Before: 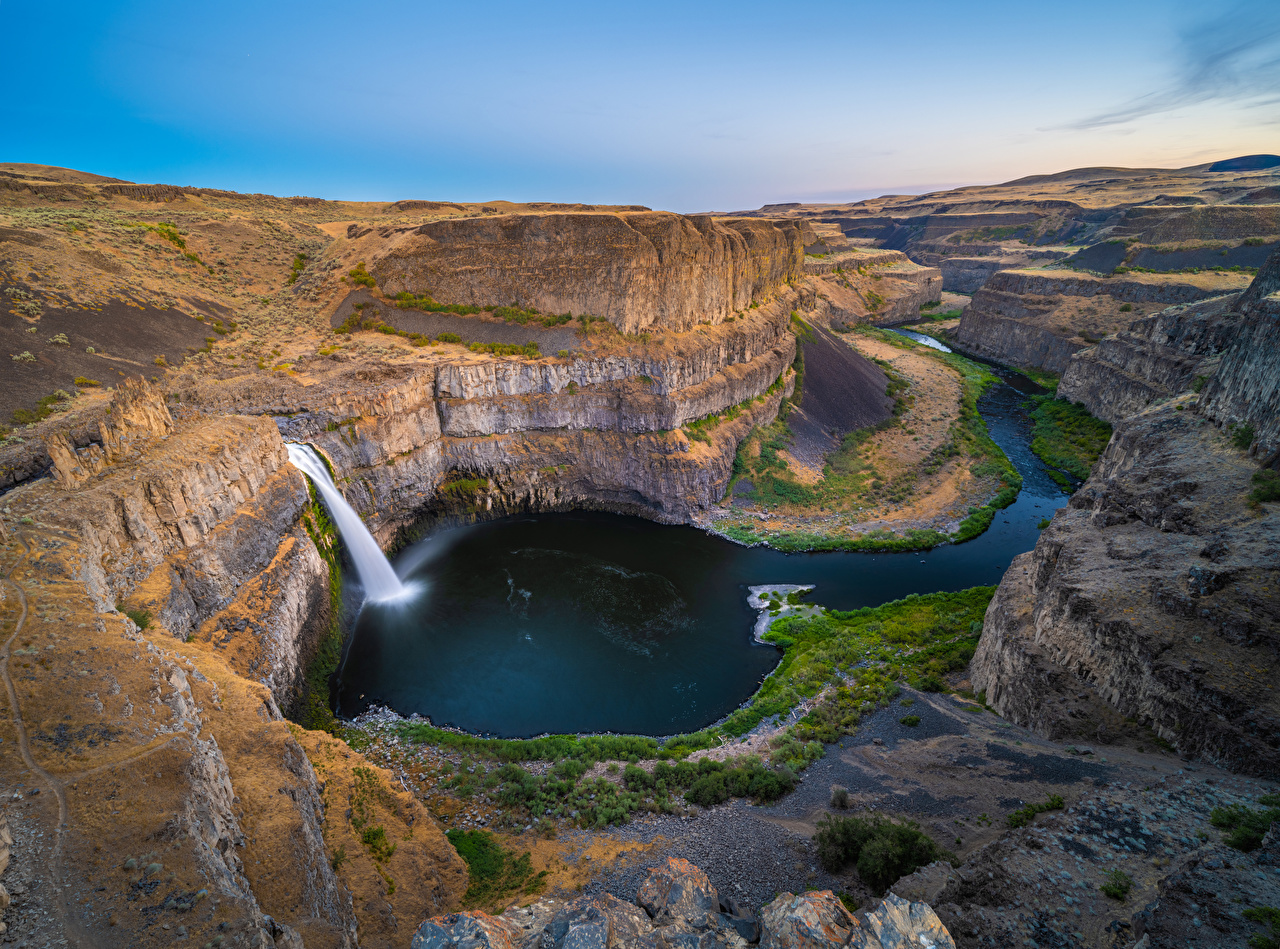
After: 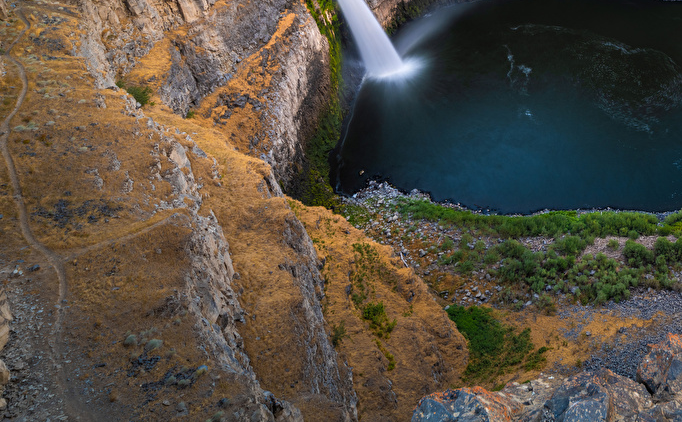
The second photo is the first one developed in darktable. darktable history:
crop and rotate: top 55.303%, right 46.668%, bottom 0.193%
